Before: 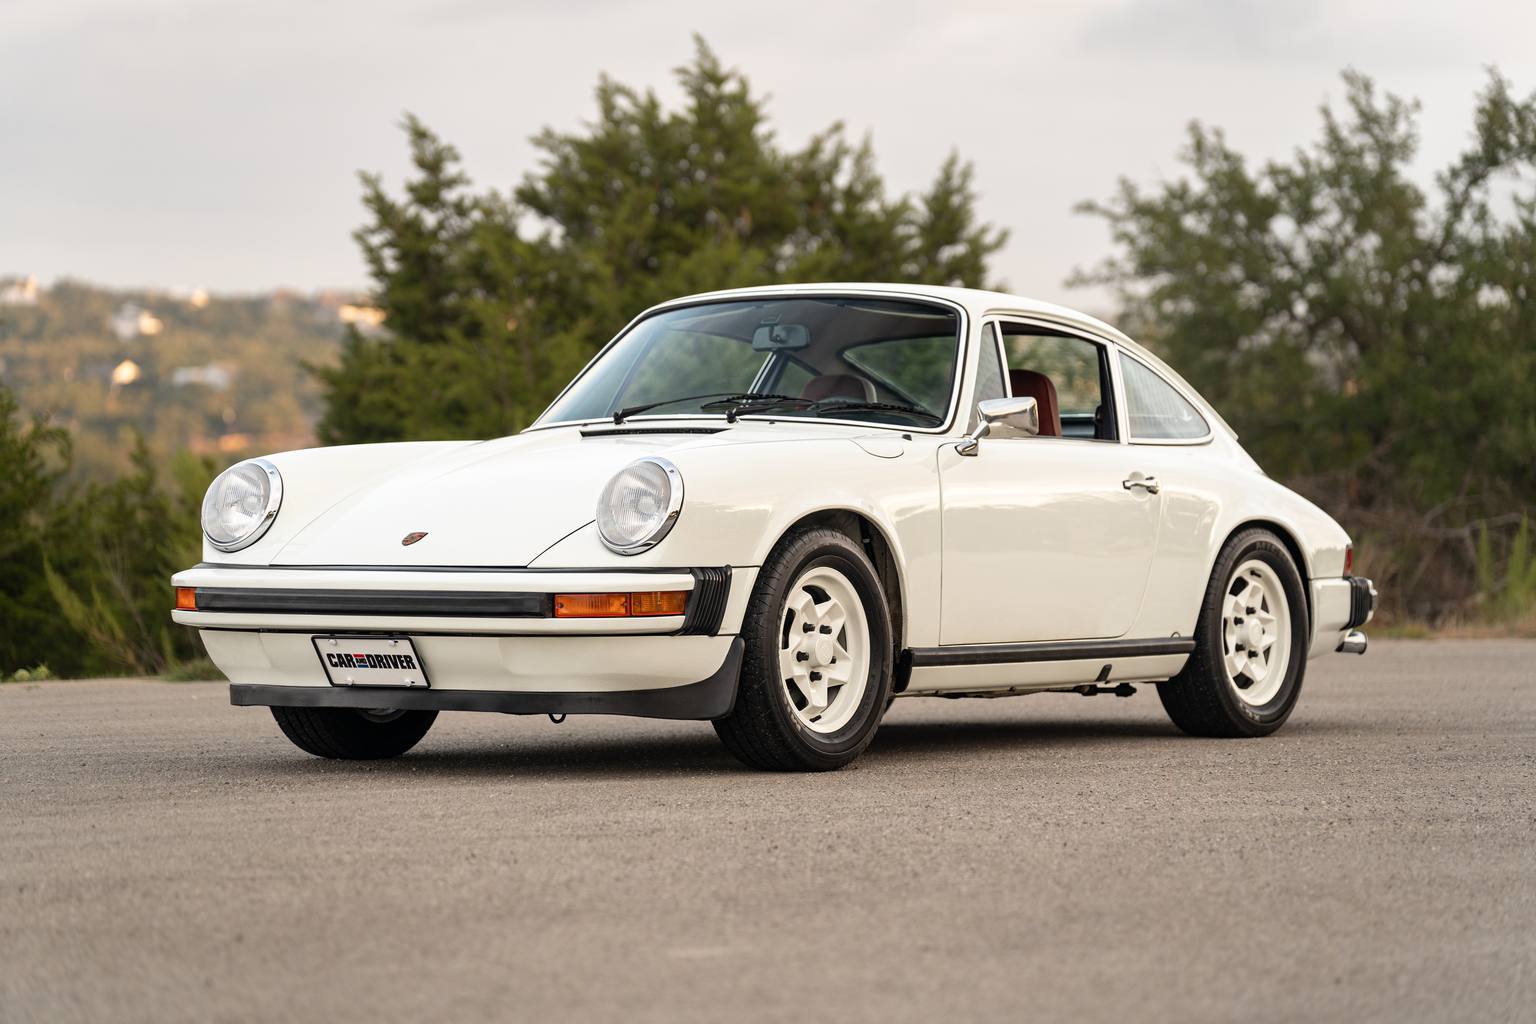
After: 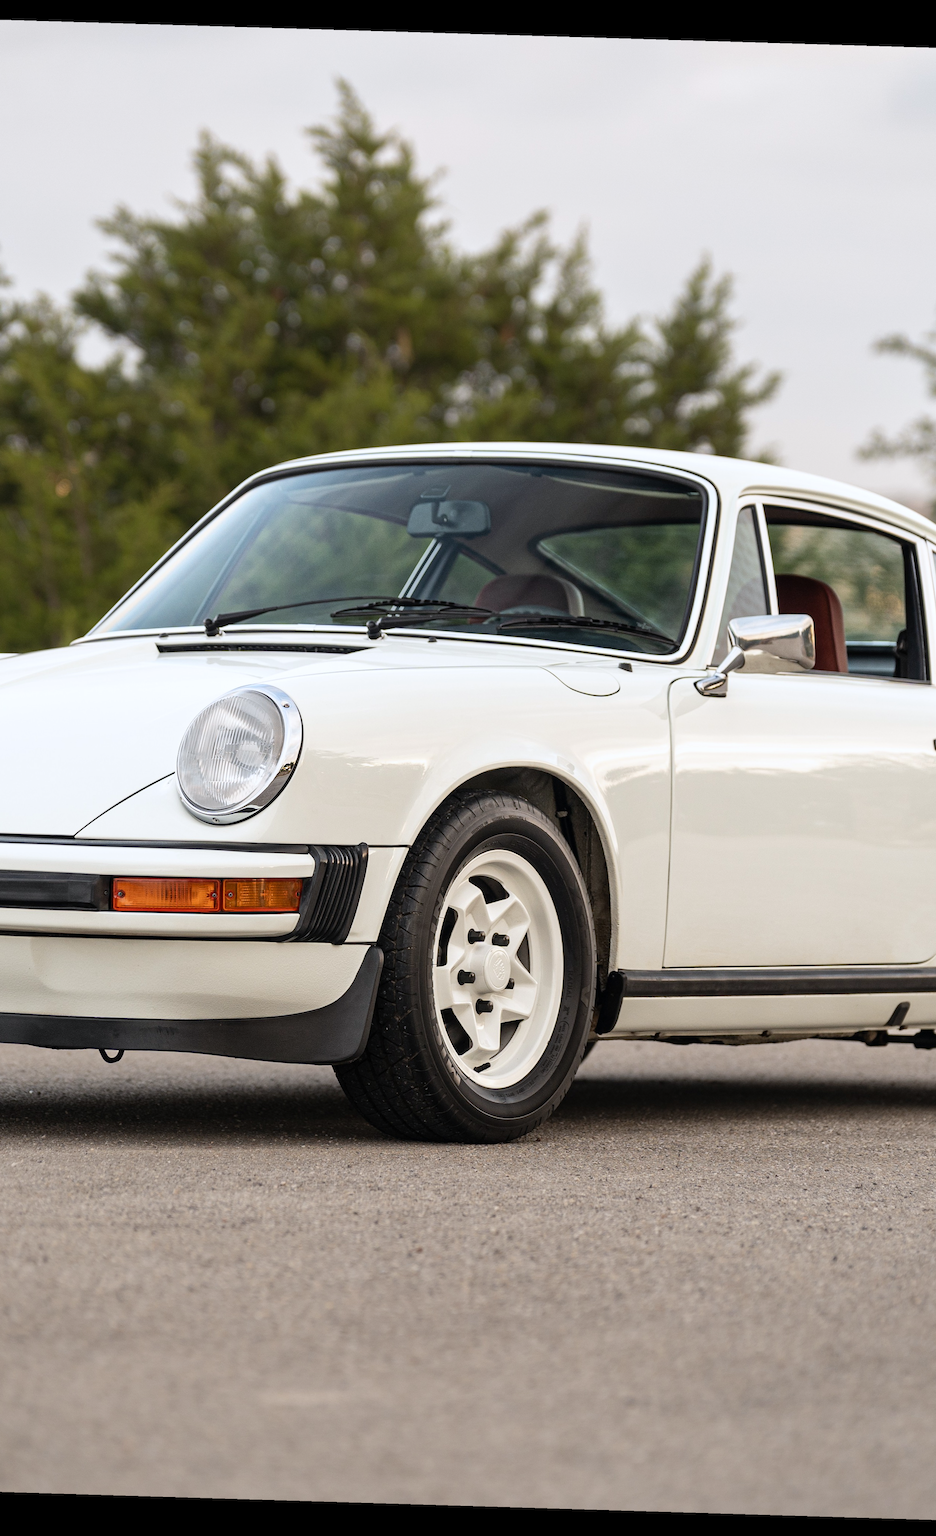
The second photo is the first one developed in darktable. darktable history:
crop: left 31.229%, right 27.105%
white balance: red 0.98, blue 1.034
rotate and perspective: rotation 1.72°, automatic cropping off
